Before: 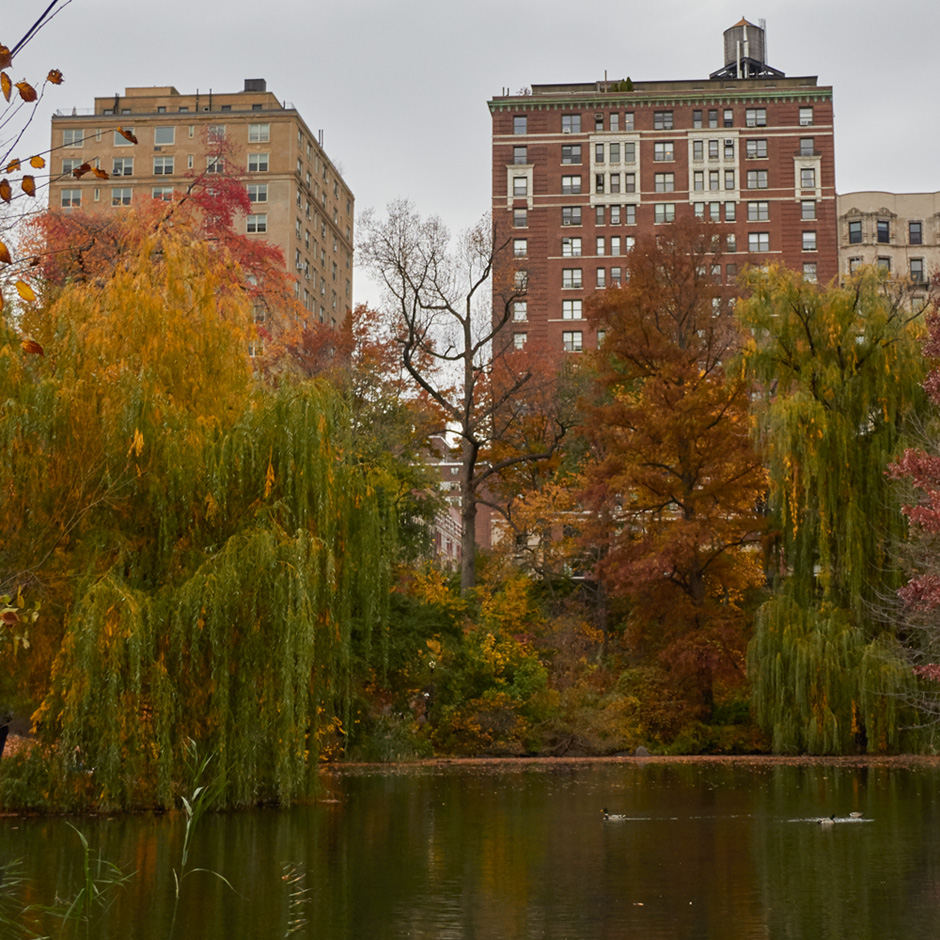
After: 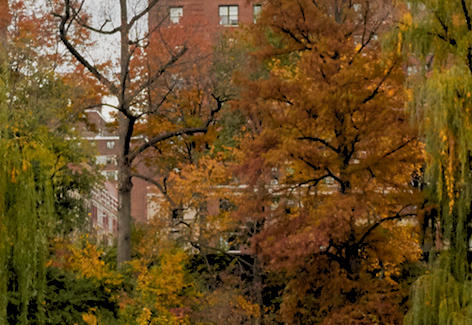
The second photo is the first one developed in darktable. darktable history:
rgb levels: preserve colors sum RGB, levels [[0.038, 0.433, 0.934], [0, 0.5, 1], [0, 0.5, 1]]
crop: left 36.607%, top 34.735%, right 13.146%, bottom 30.611%
